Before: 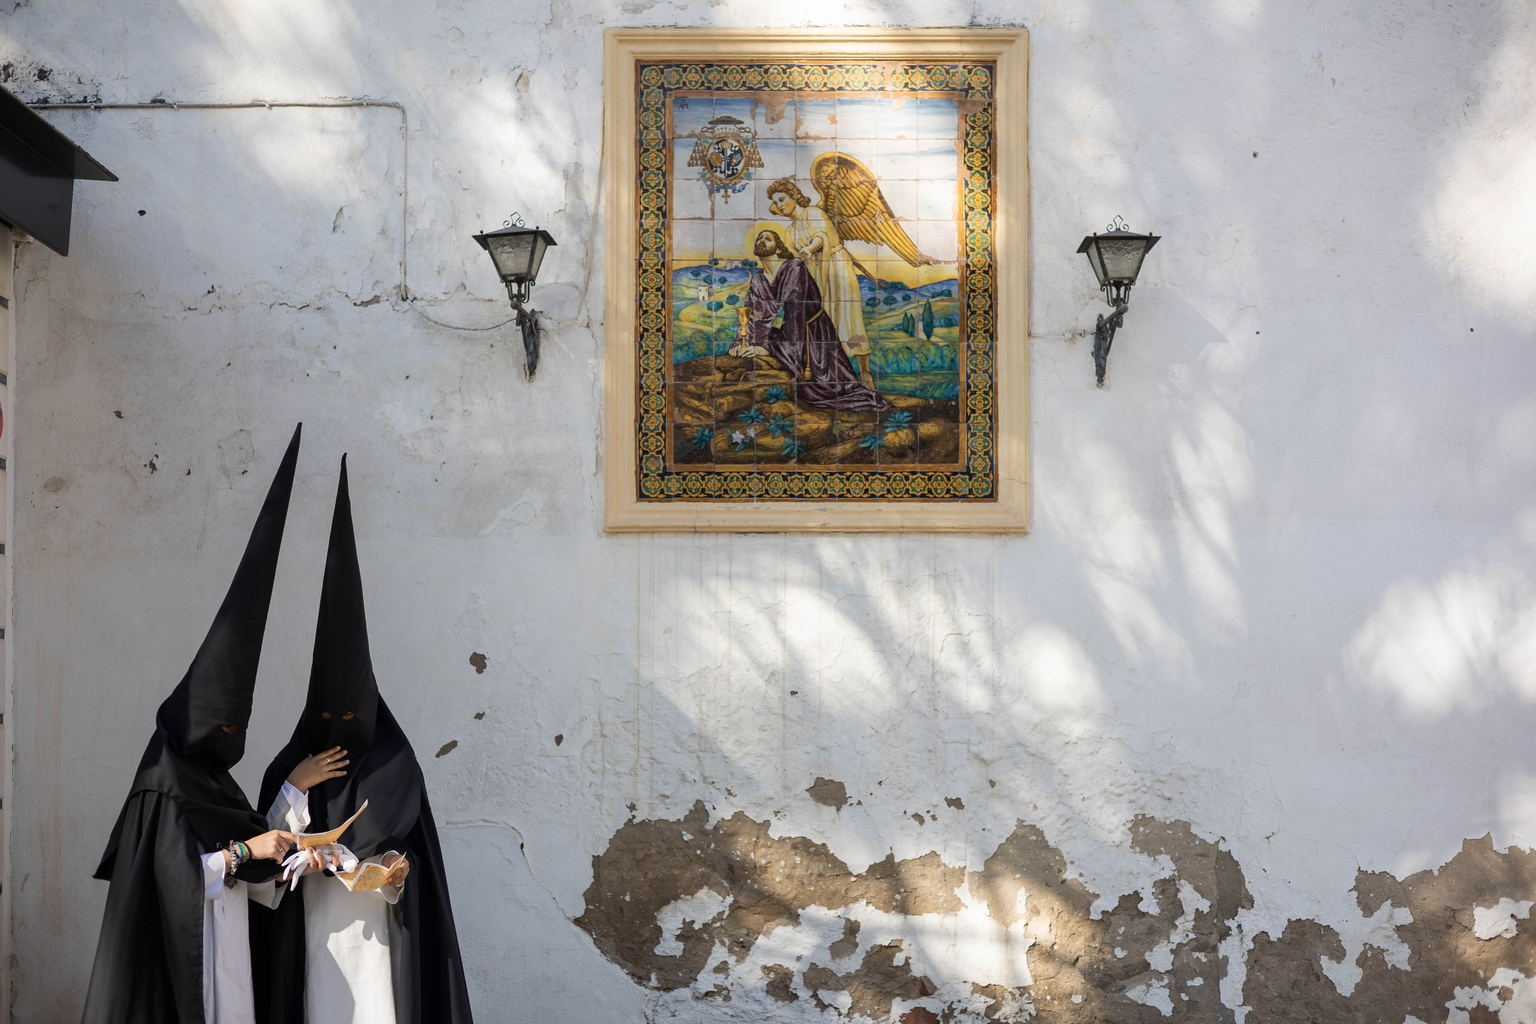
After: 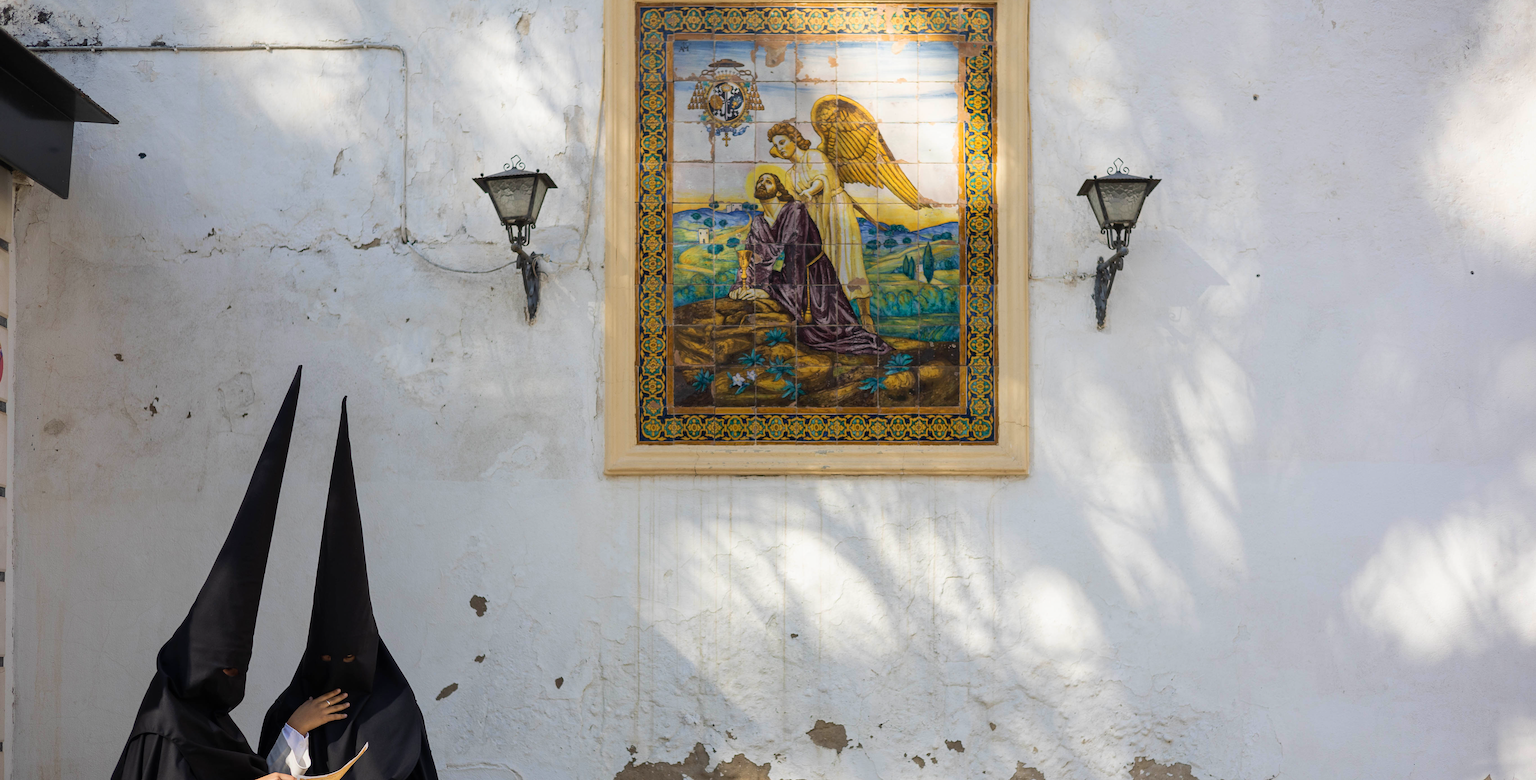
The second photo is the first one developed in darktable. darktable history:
crop: top 5.635%, bottom 18.149%
color balance rgb: global offset › hue 169.85°, perceptual saturation grading › global saturation 0.656%, global vibrance 31.015%
